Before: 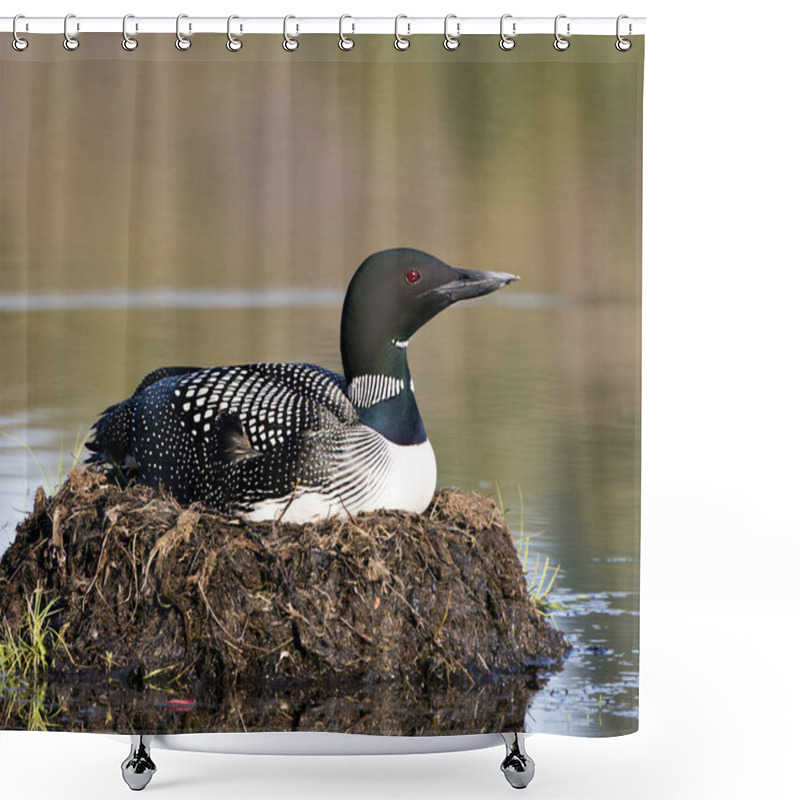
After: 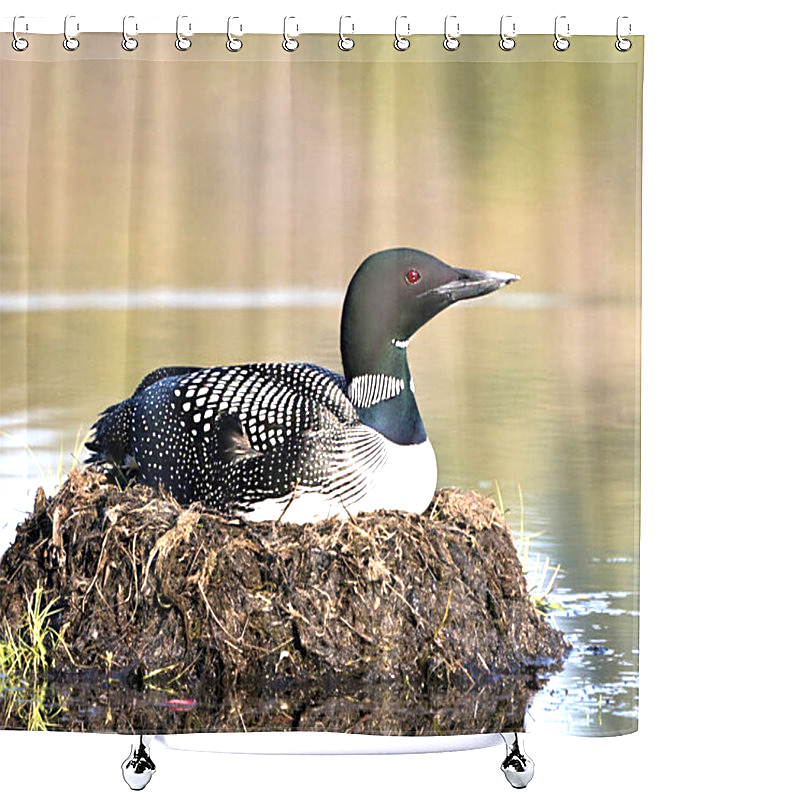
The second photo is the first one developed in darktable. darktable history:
sharpen: on, module defaults
exposure: exposure 1.147 EV, compensate exposure bias true, compensate highlight preservation false
tone equalizer: on, module defaults
